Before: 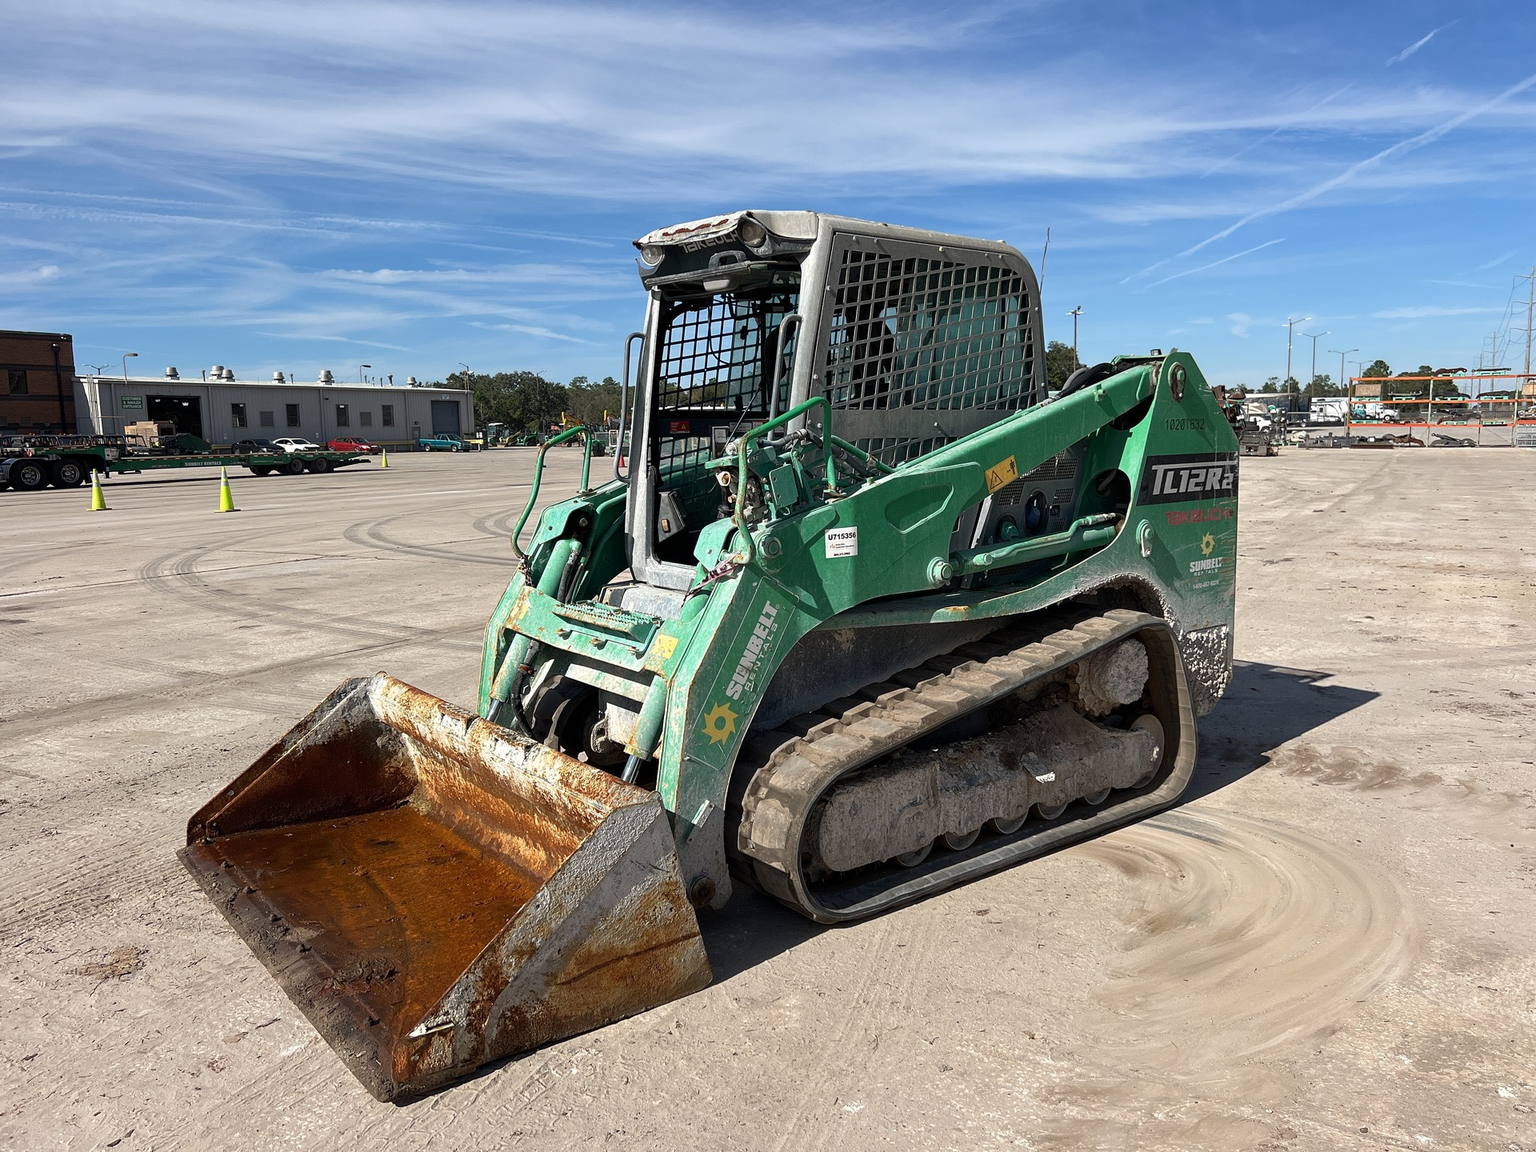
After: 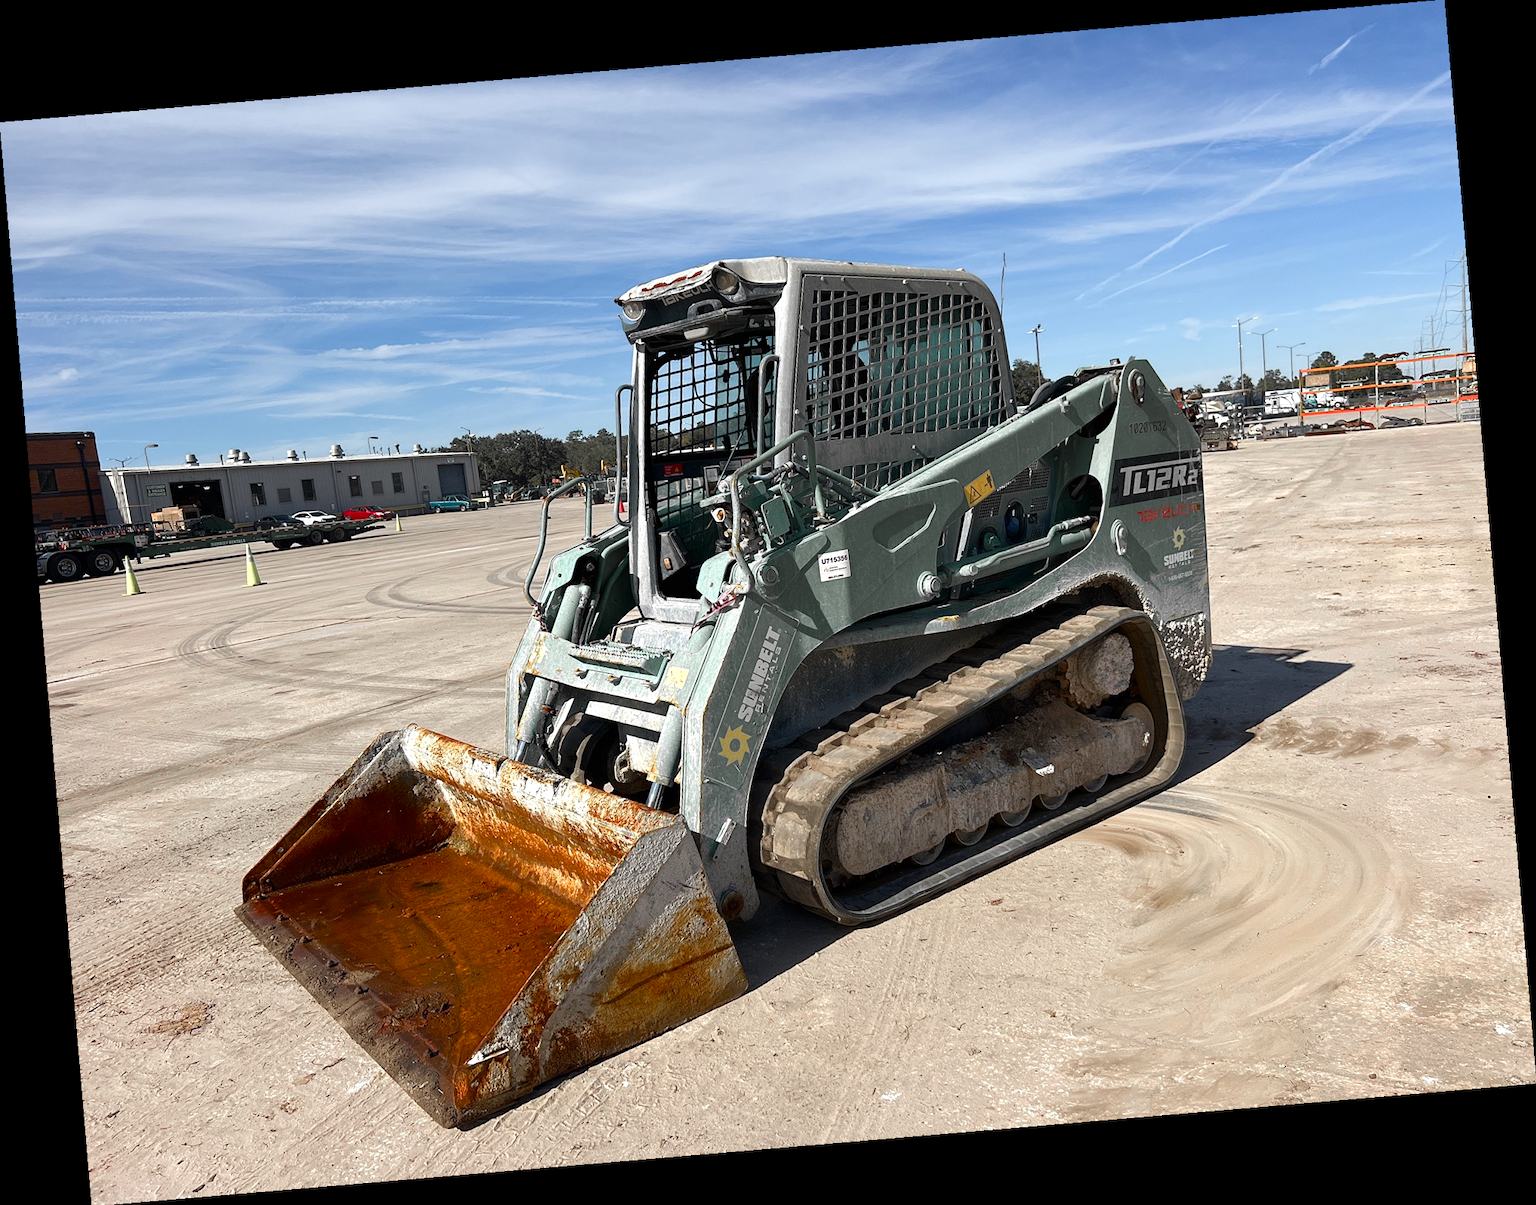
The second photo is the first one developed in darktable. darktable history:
color balance rgb: linear chroma grading › shadows 32%, linear chroma grading › global chroma -2%, linear chroma grading › mid-tones 4%, perceptual saturation grading › global saturation -2%, perceptual saturation grading › highlights -8%, perceptual saturation grading › mid-tones 8%, perceptual saturation grading › shadows 4%, perceptual brilliance grading › highlights 8%, perceptual brilliance grading › mid-tones 4%, perceptual brilliance grading › shadows 2%, global vibrance 16%, saturation formula JzAzBz (2021)
color zones: curves: ch1 [(0, 0.679) (0.143, 0.647) (0.286, 0.261) (0.378, -0.011) (0.571, 0.396) (0.714, 0.399) (0.857, 0.406) (1, 0.679)]
rotate and perspective: rotation -4.86°, automatic cropping off
